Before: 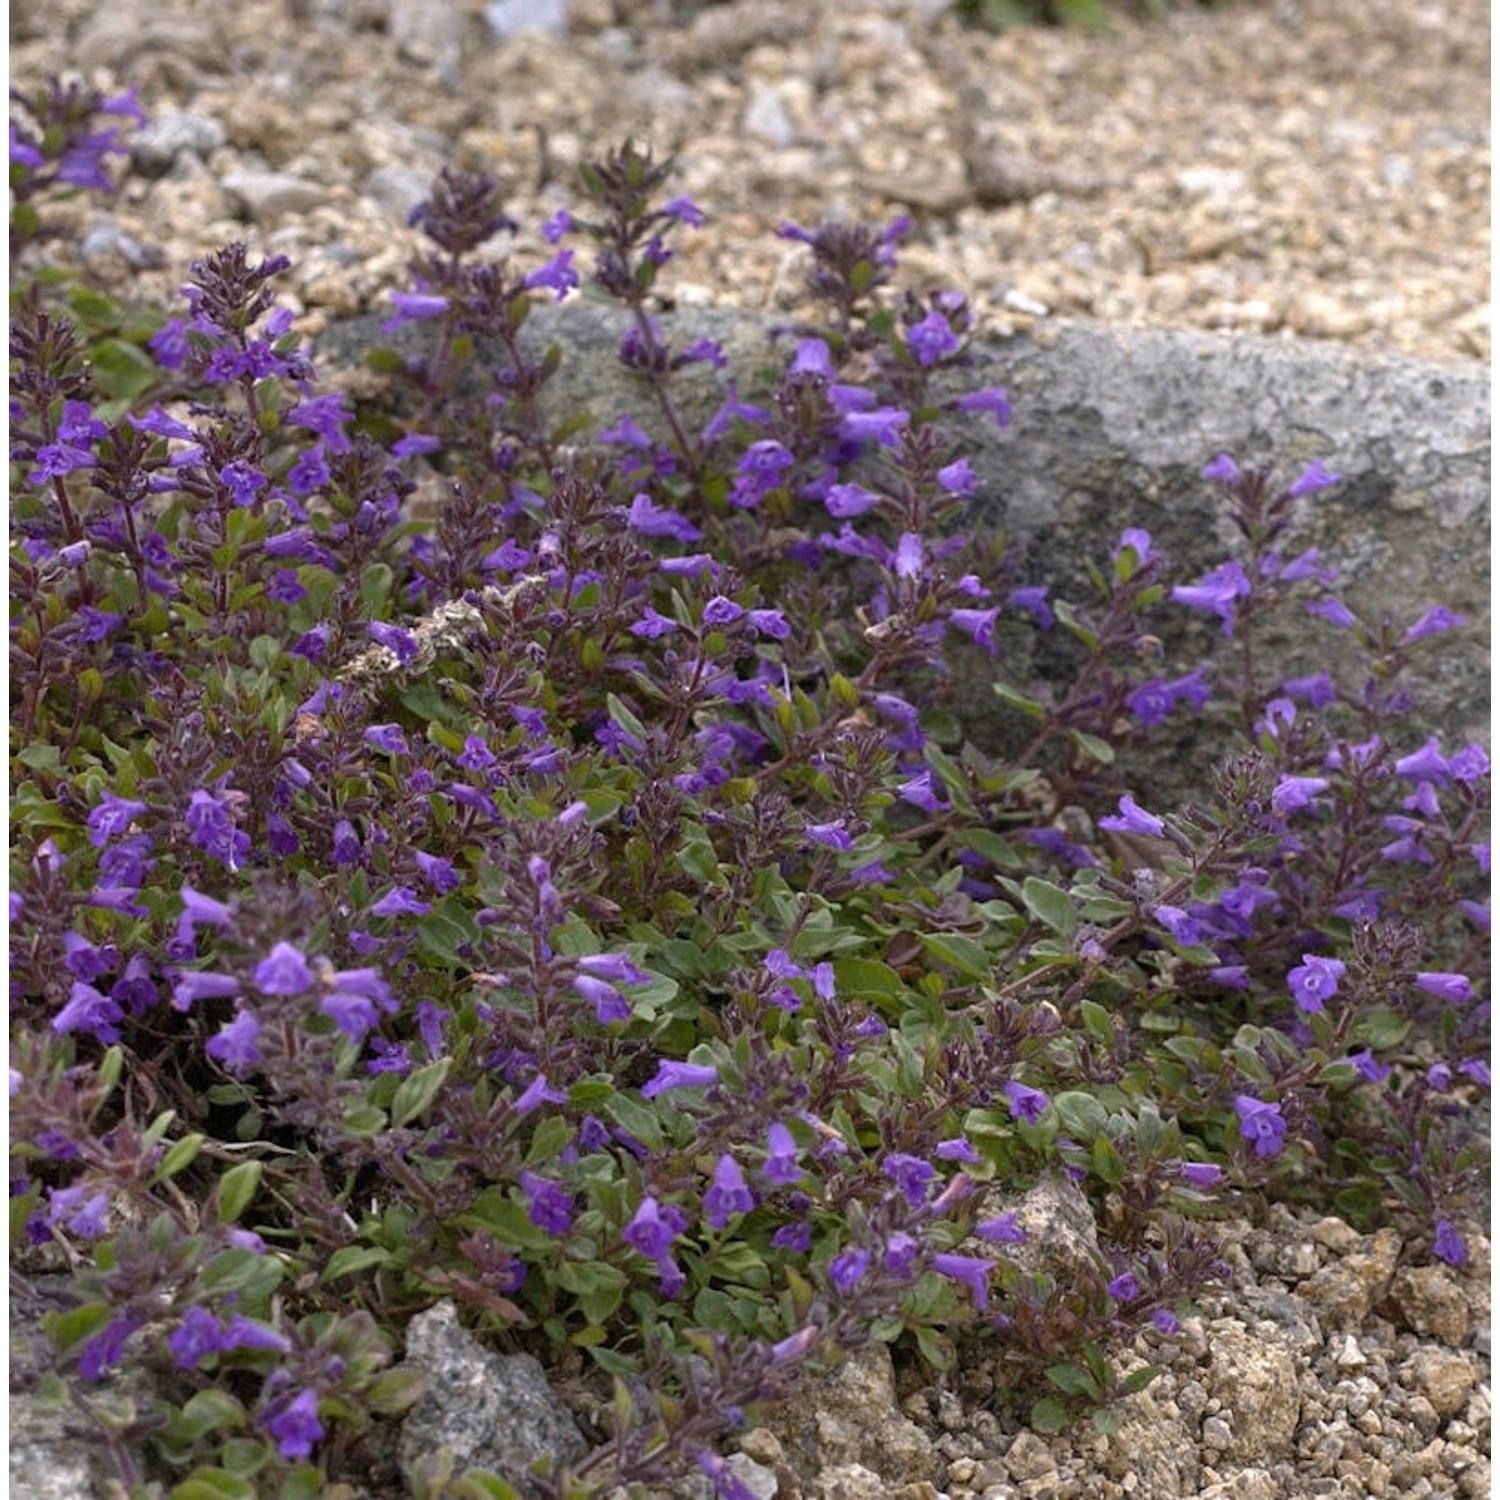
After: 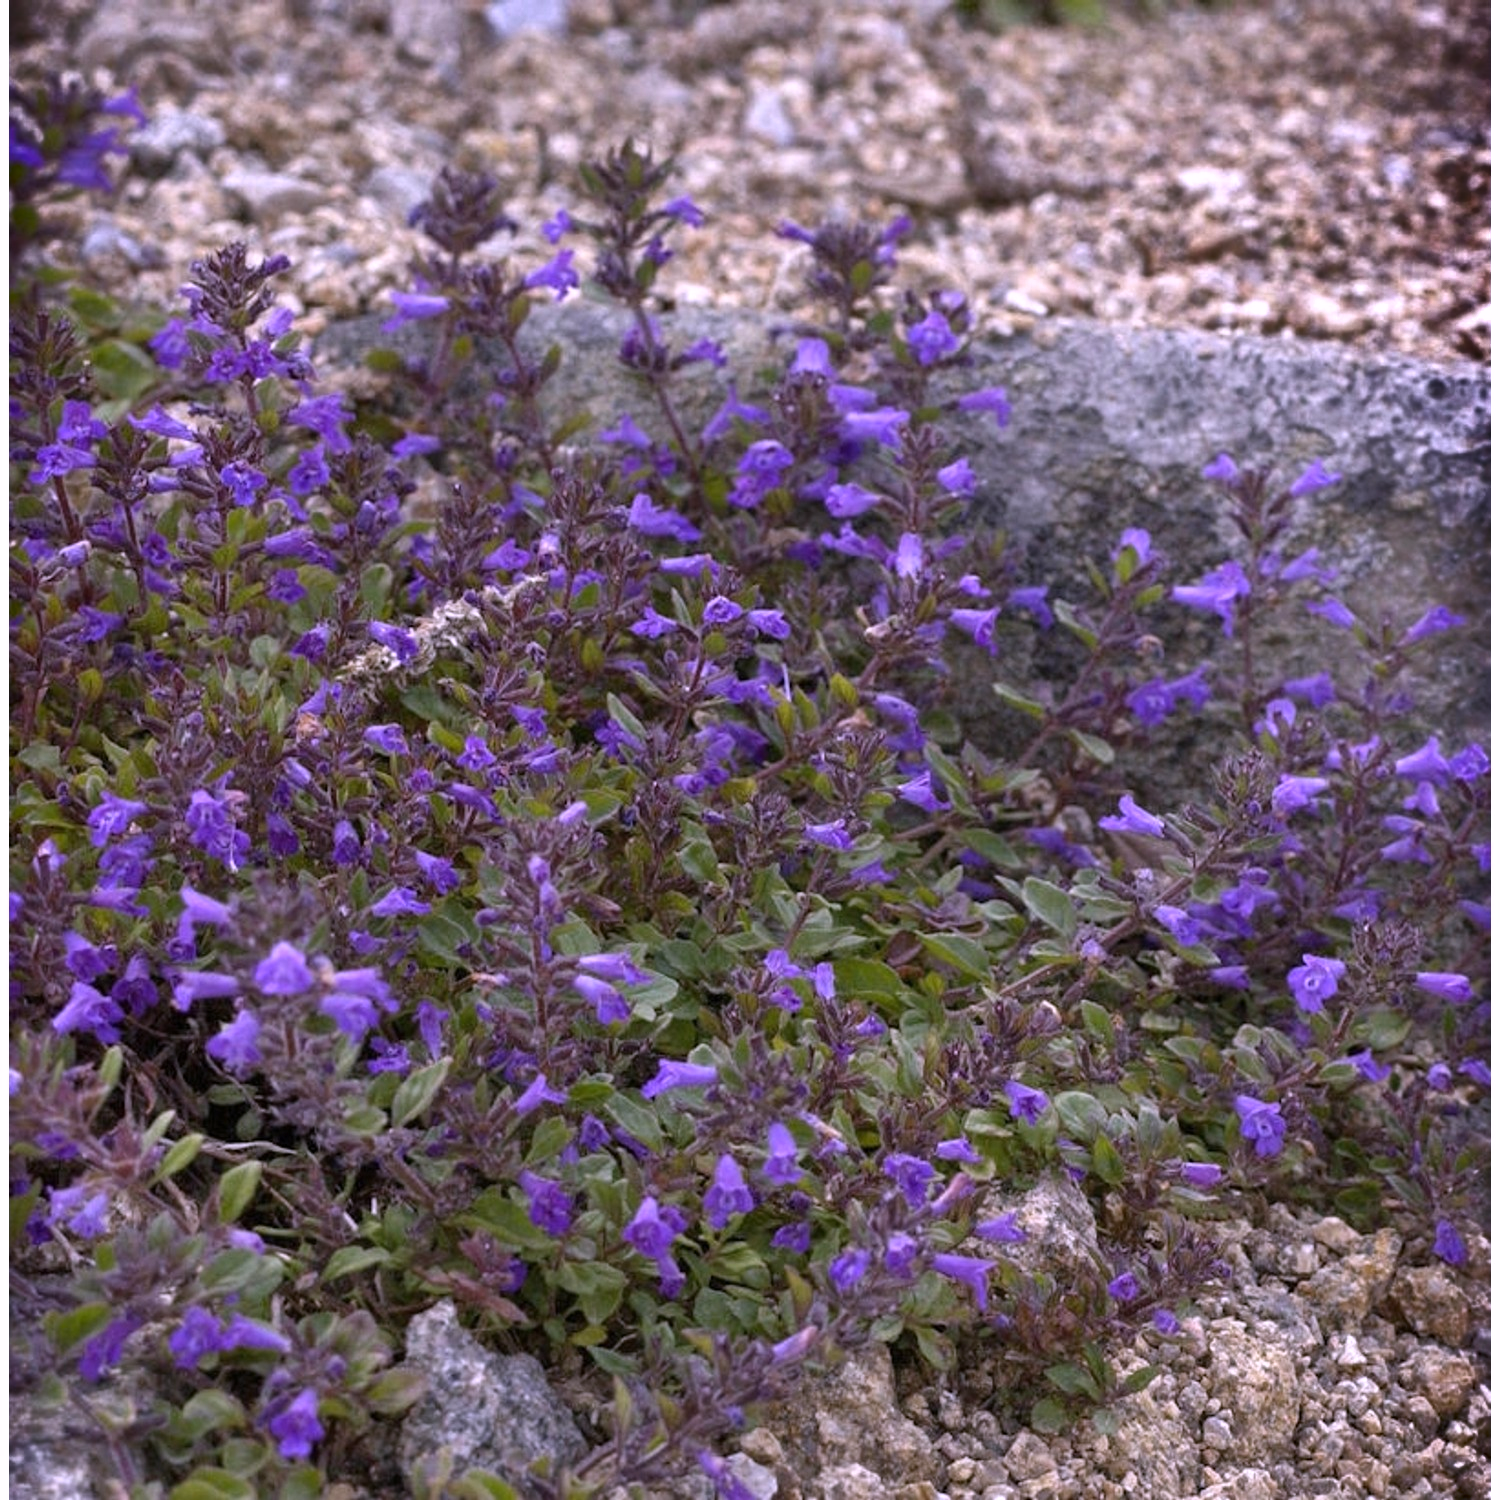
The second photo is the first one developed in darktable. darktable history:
shadows and highlights: shadows 24.5, highlights -78.15, soften with gaussian
white balance: red 1.042, blue 1.17
